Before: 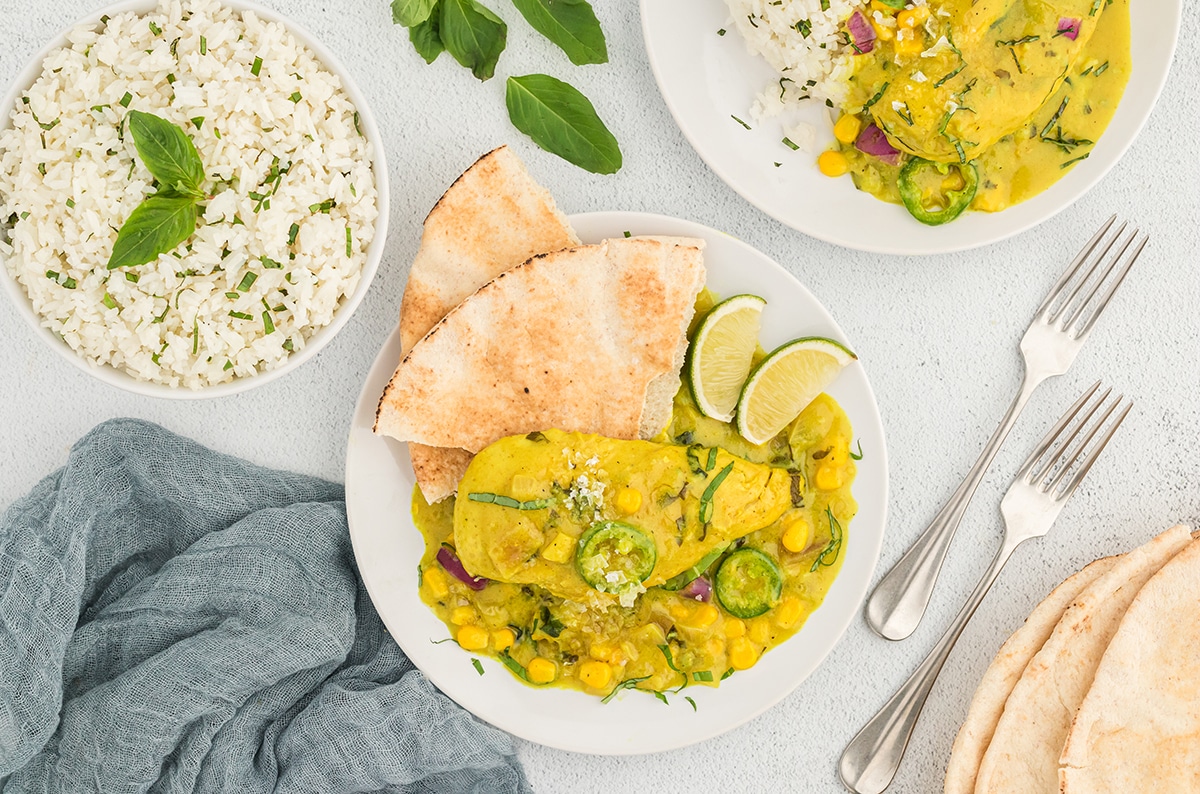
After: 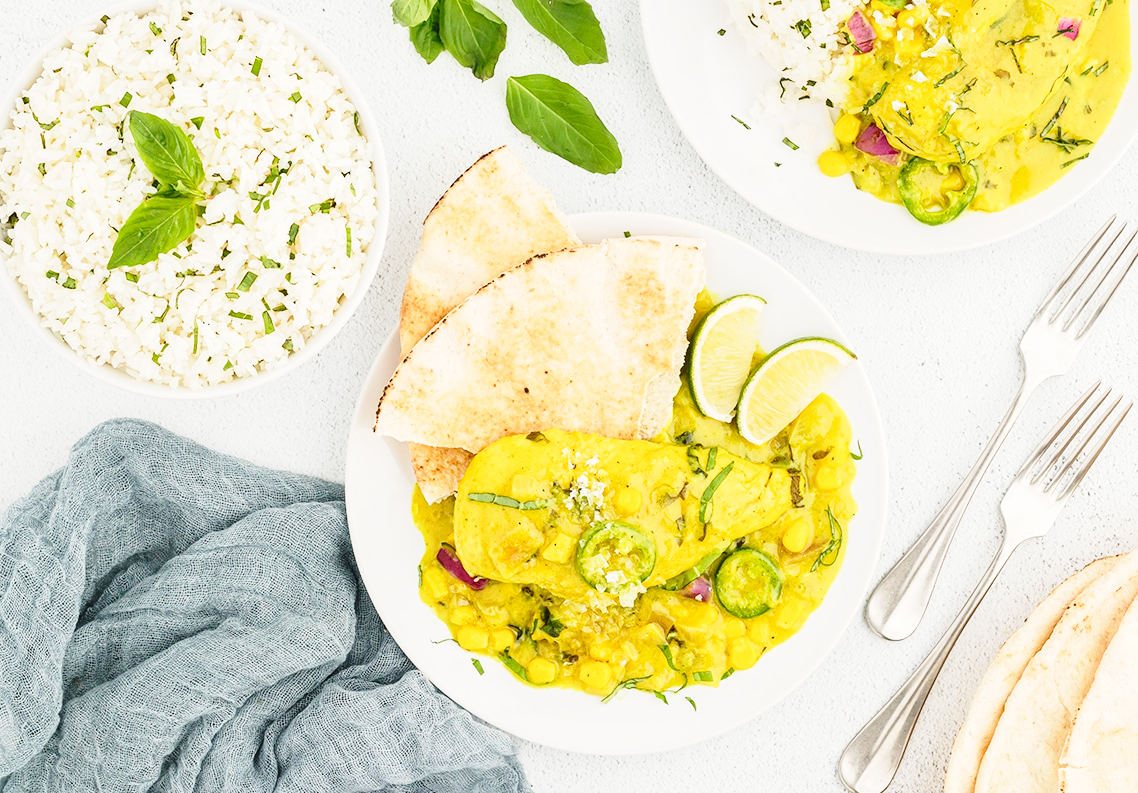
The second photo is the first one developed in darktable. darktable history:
crop and rotate: left 0%, right 5.151%
base curve: curves: ch0 [(0, 0) (0.028, 0.03) (0.121, 0.232) (0.46, 0.748) (0.859, 0.968) (1, 1)], preserve colors none
